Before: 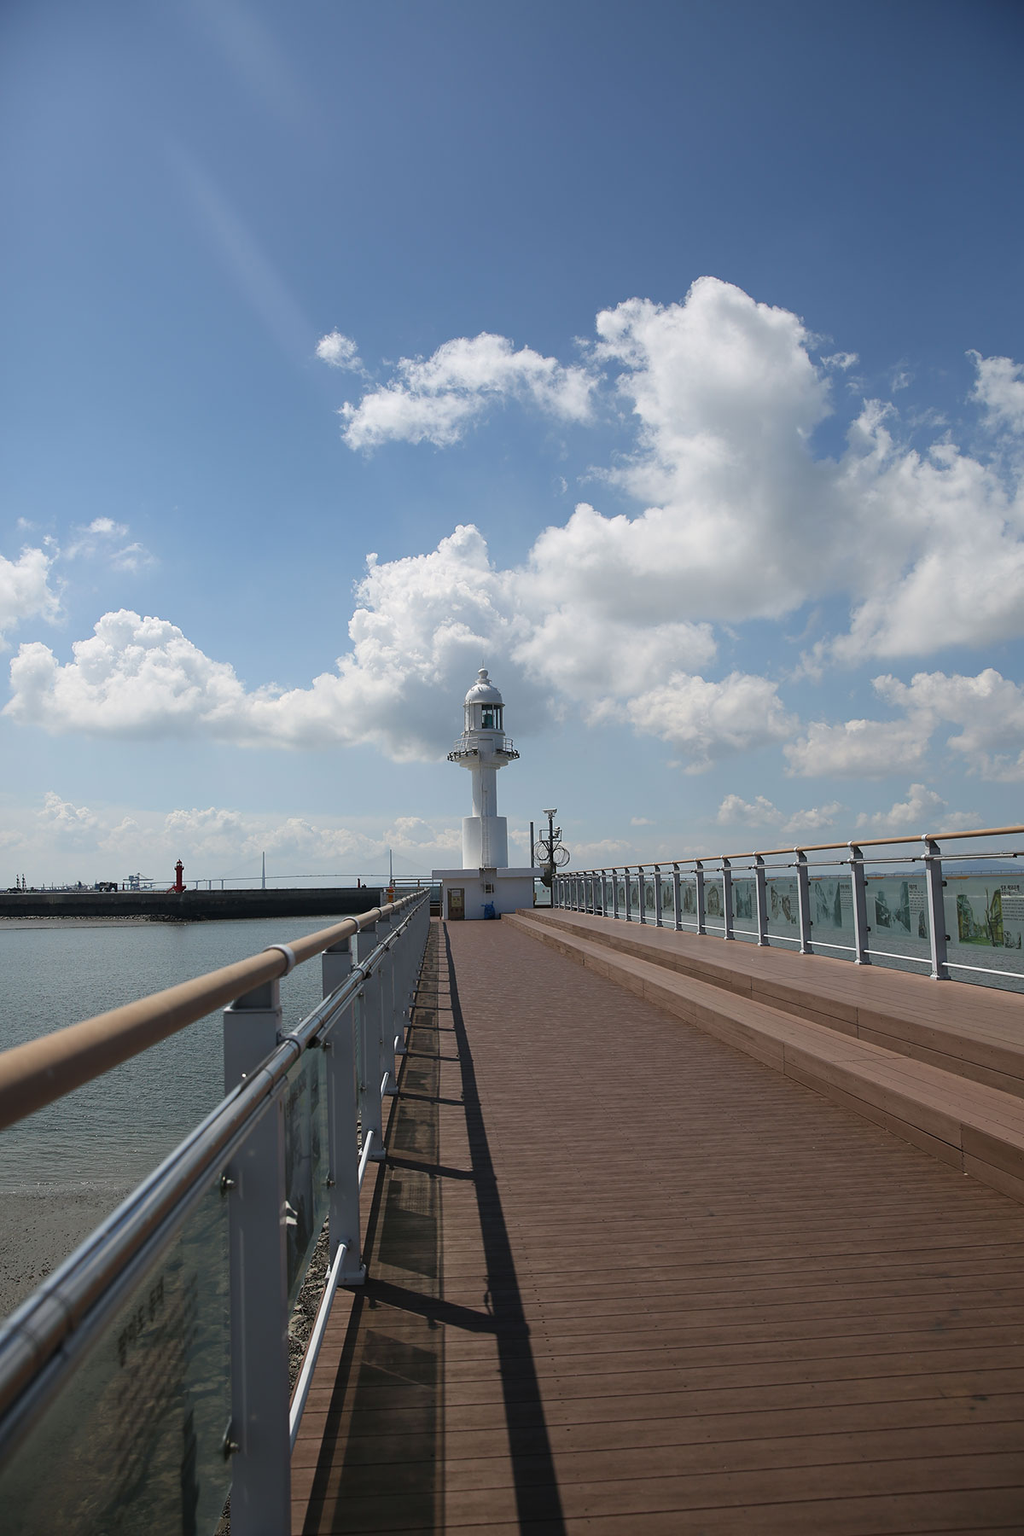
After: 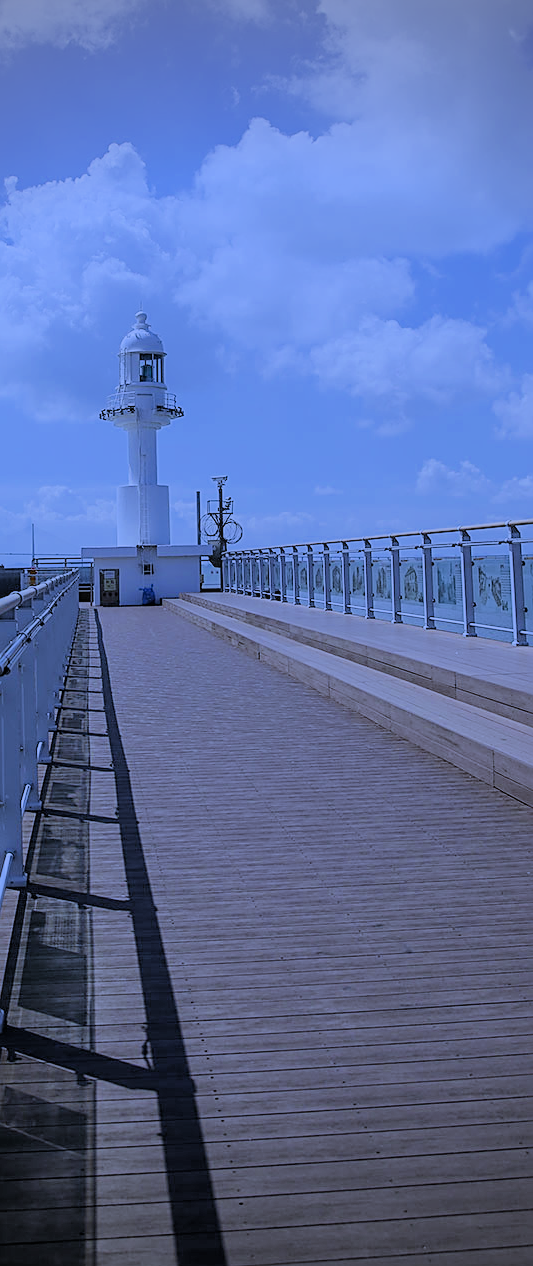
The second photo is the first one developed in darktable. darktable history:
color correction: highlights b* 3
local contrast: detail 110%
exposure: black level correction 0, exposure 0.68 EV, compensate exposure bias true, compensate highlight preservation false
filmic rgb: black relative exposure -6.15 EV, white relative exposure 6.96 EV, hardness 2.23, color science v6 (2022)
white balance: red 0.766, blue 1.537
vignetting: width/height ratio 1.094
sharpen: on, module defaults
crop: left 35.432%, top 26.233%, right 20.145%, bottom 3.432%
